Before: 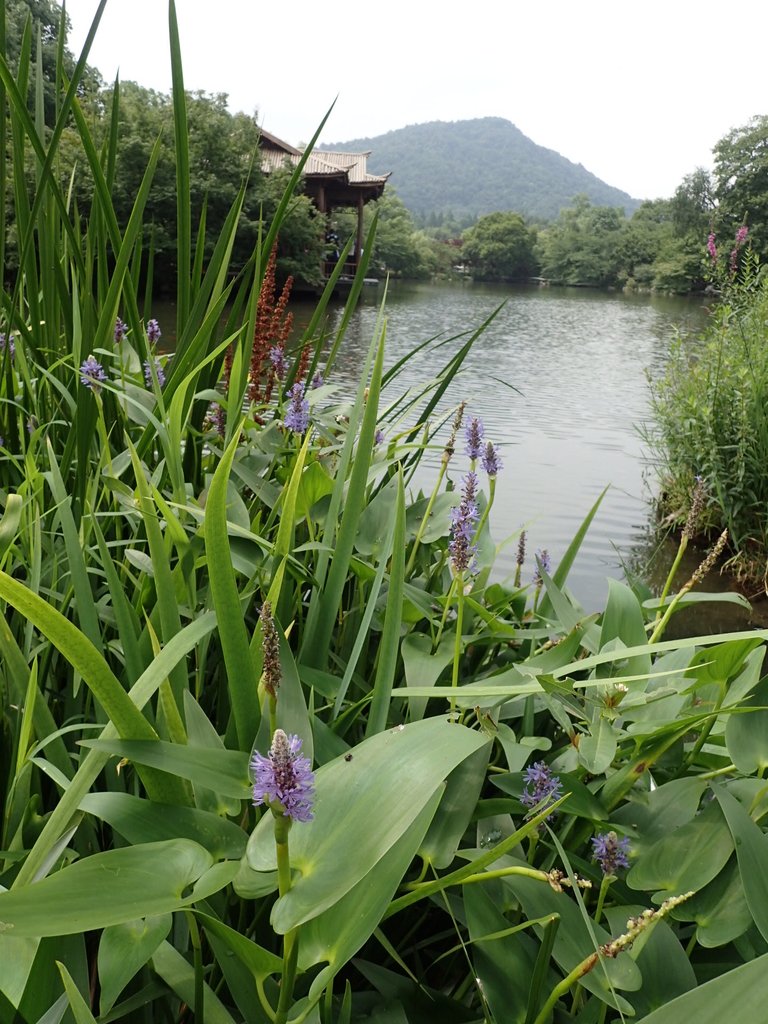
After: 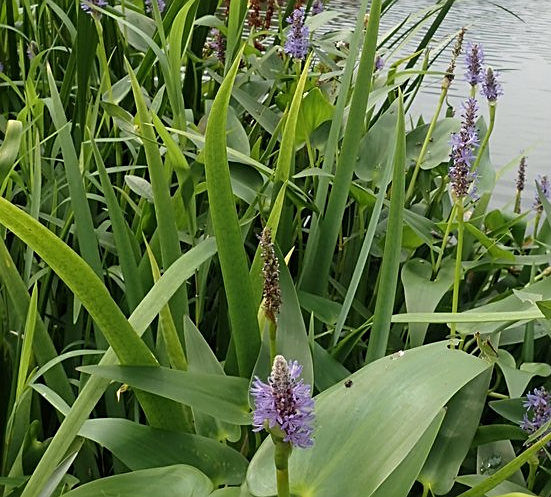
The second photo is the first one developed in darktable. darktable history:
sharpen: on, module defaults
crop: top 36.538%, right 28.203%, bottom 14.834%
